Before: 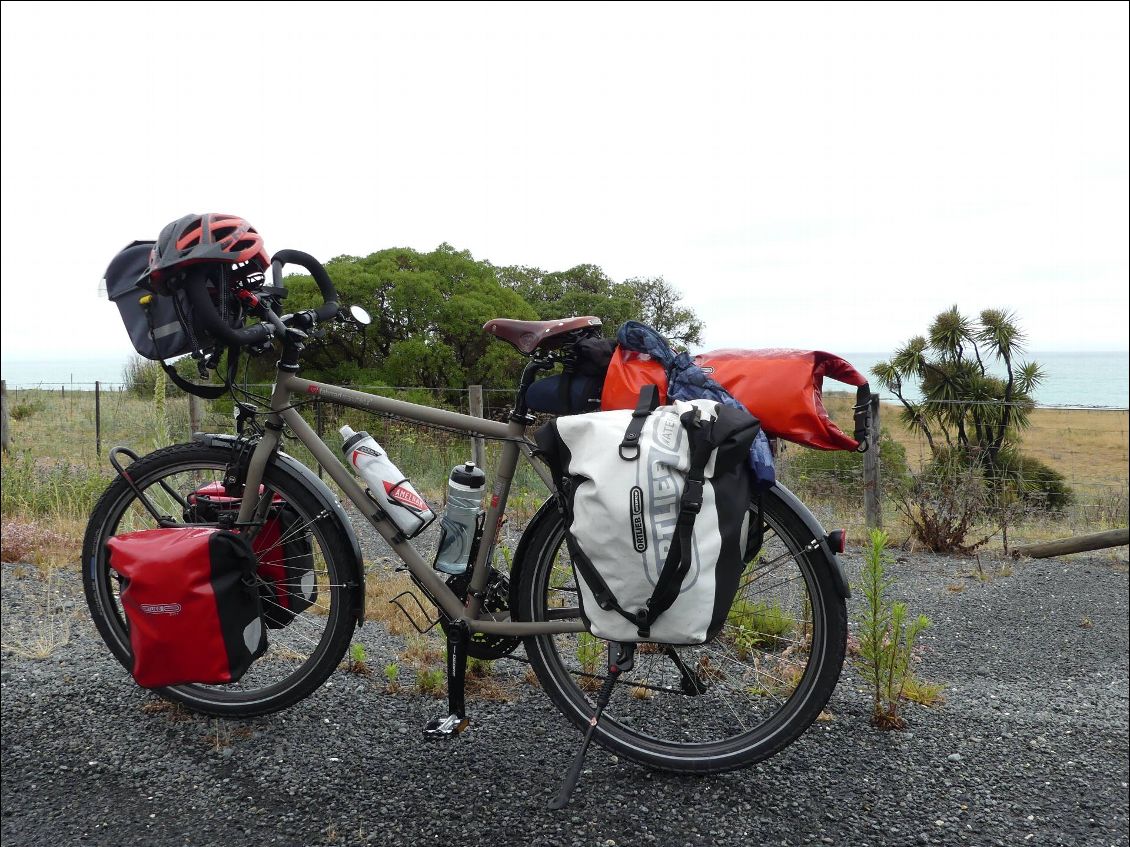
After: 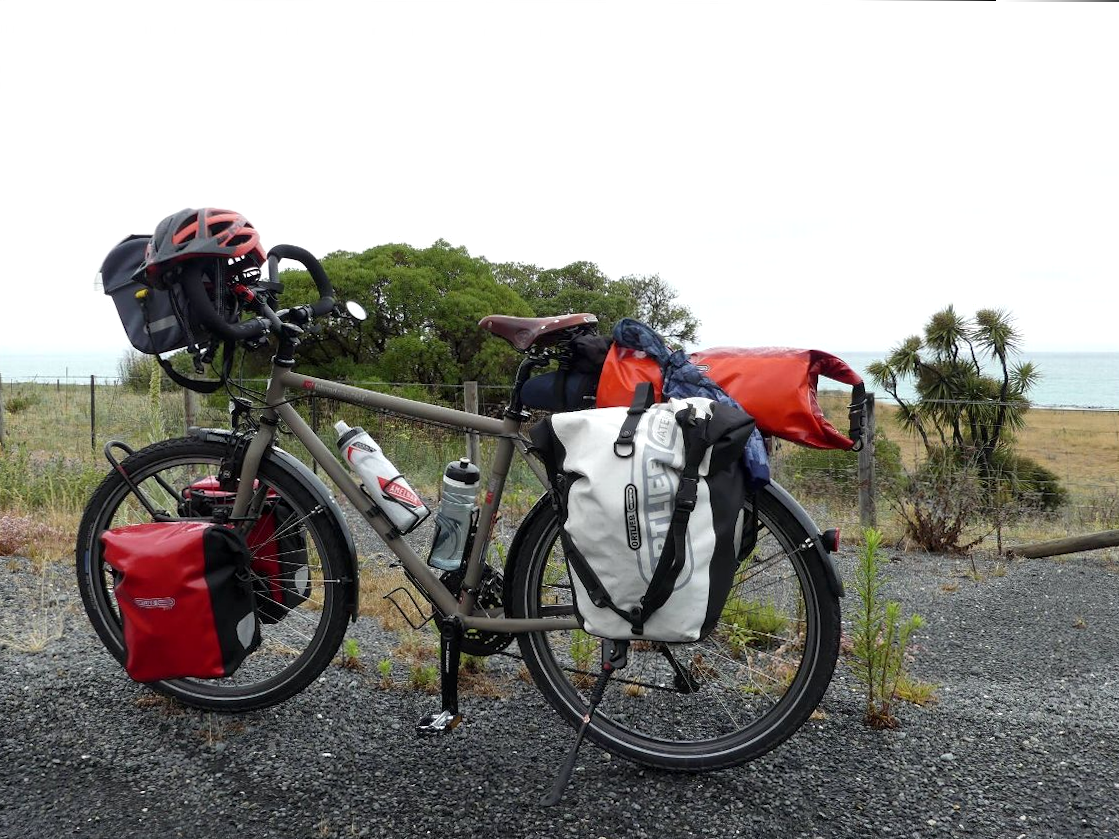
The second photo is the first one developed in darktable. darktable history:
crop and rotate: angle -0.395°
local contrast: highlights 106%, shadows 101%, detail 120%, midtone range 0.2
